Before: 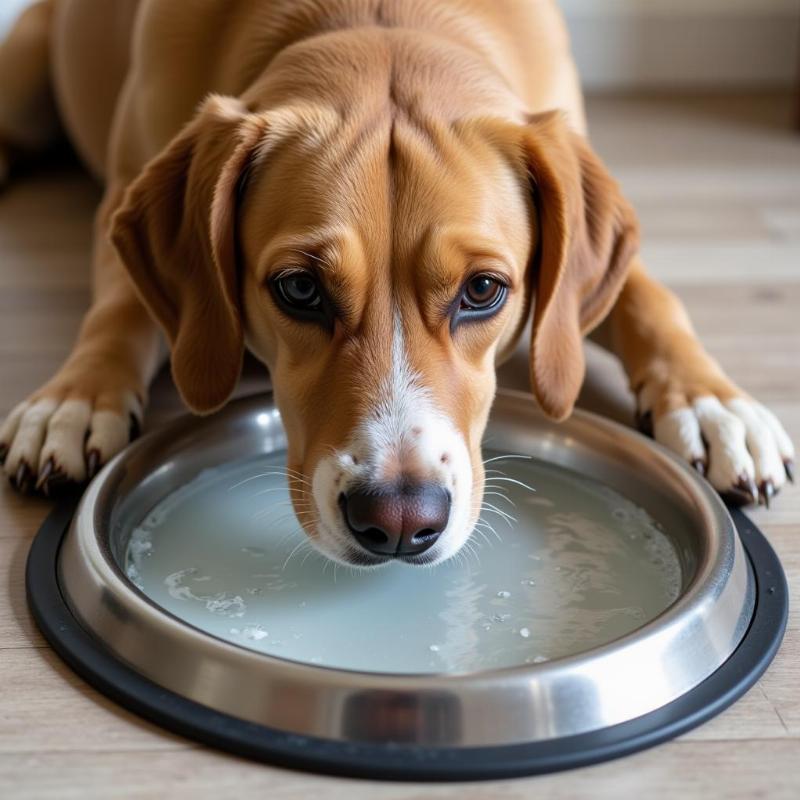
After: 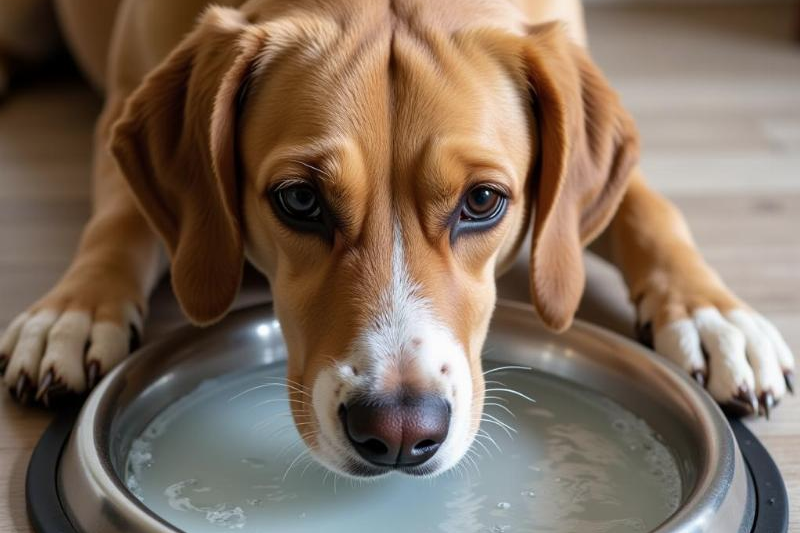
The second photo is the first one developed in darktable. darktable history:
contrast brightness saturation: saturation -0.05
crop: top 11.166%, bottom 22.168%
